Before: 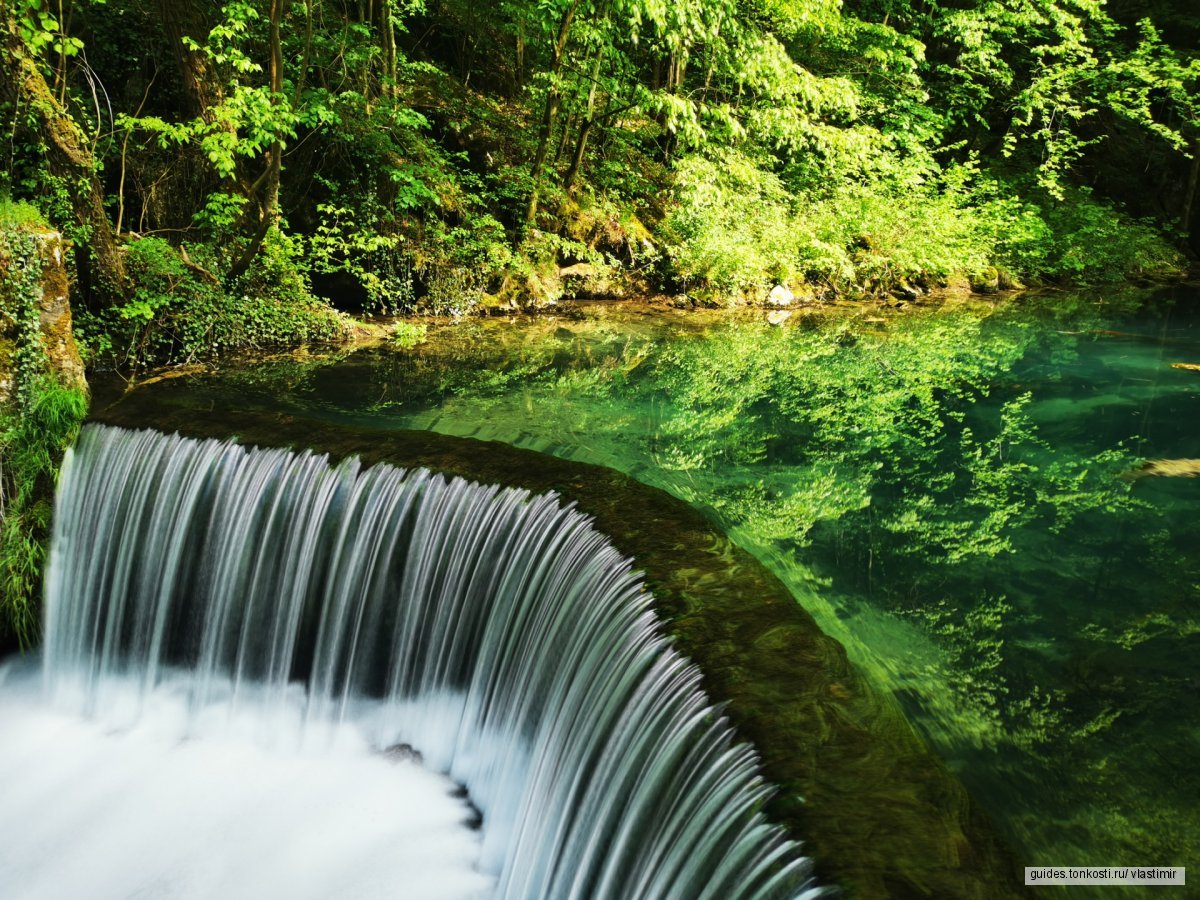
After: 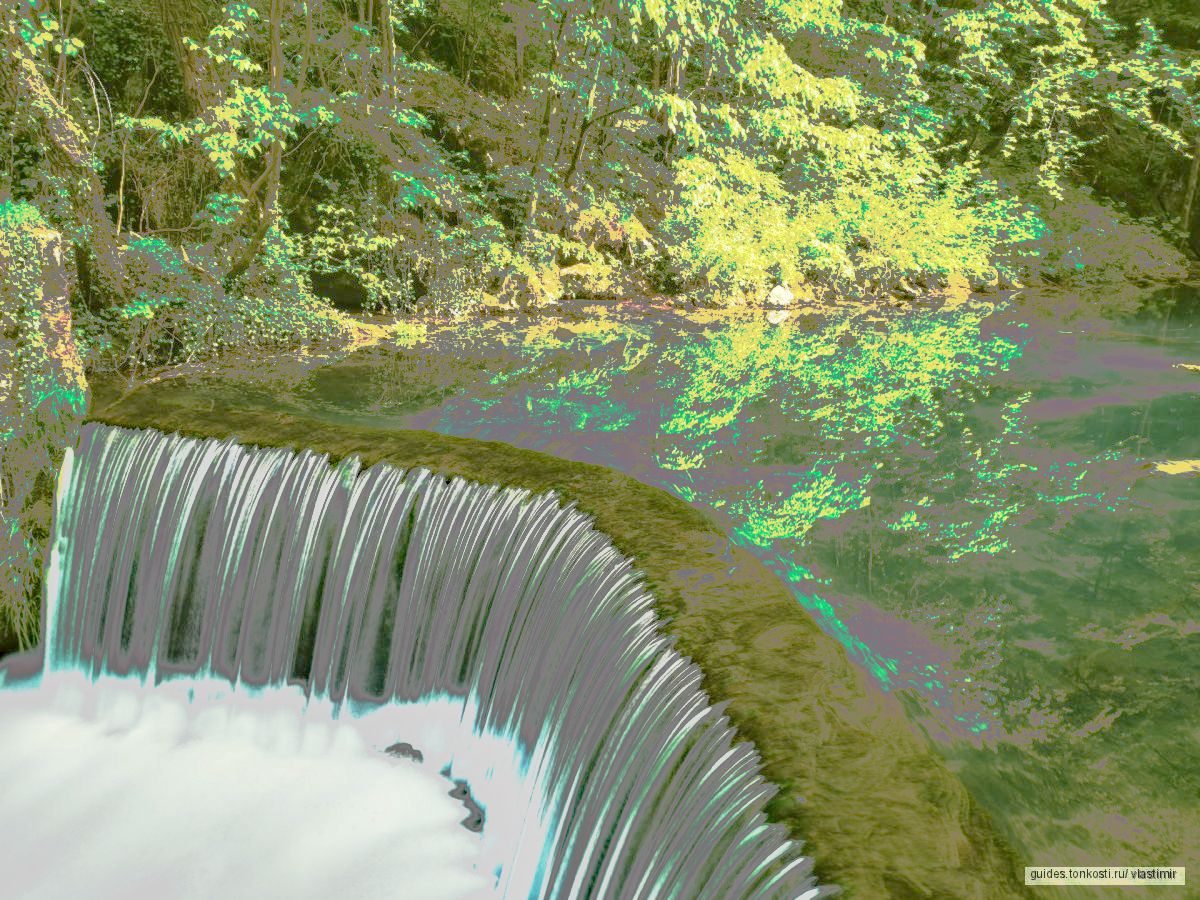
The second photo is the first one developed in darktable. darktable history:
color balance: mode lift, gamma, gain (sRGB), lift [1.04, 1, 1, 0.97], gamma [1.01, 1, 1, 0.97], gain [0.96, 1, 1, 0.97]
tone curve: curves: ch0 [(0, 0) (0.003, 0.011) (0.011, 0.043) (0.025, 0.133) (0.044, 0.226) (0.069, 0.303) (0.1, 0.371) (0.136, 0.429) (0.177, 0.482) (0.224, 0.516) (0.277, 0.539) (0.335, 0.535) (0.399, 0.517) (0.468, 0.498) (0.543, 0.523) (0.623, 0.655) (0.709, 0.83) (0.801, 0.827) (0.898, 0.89) (1, 1)], preserve colors none
haze removal: compatibility mode true, adaptive false
local contrast: detail 130%
